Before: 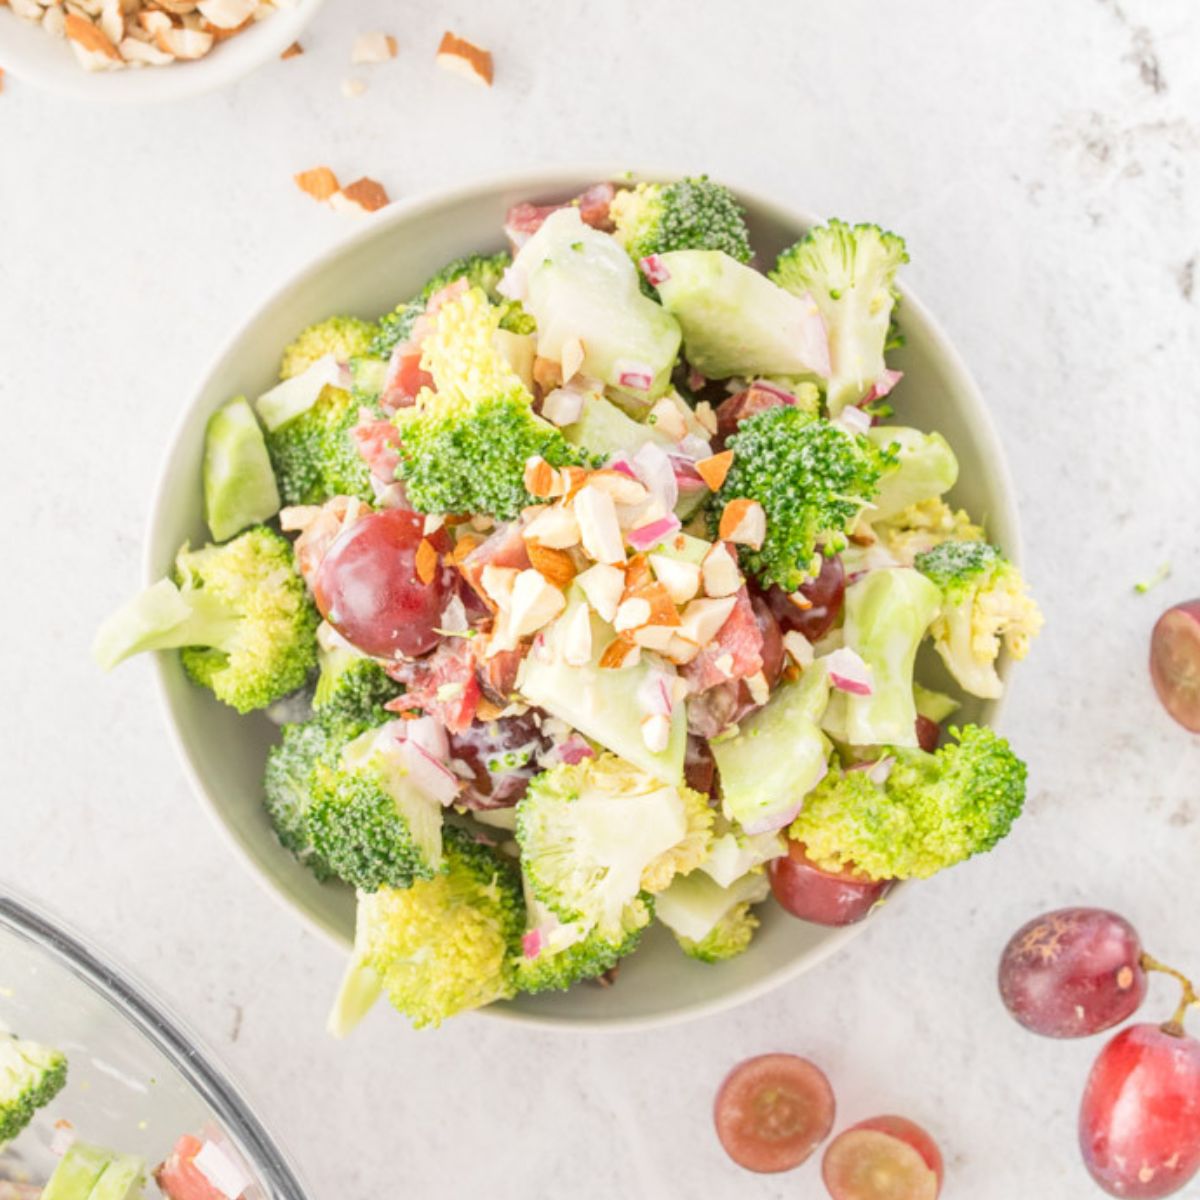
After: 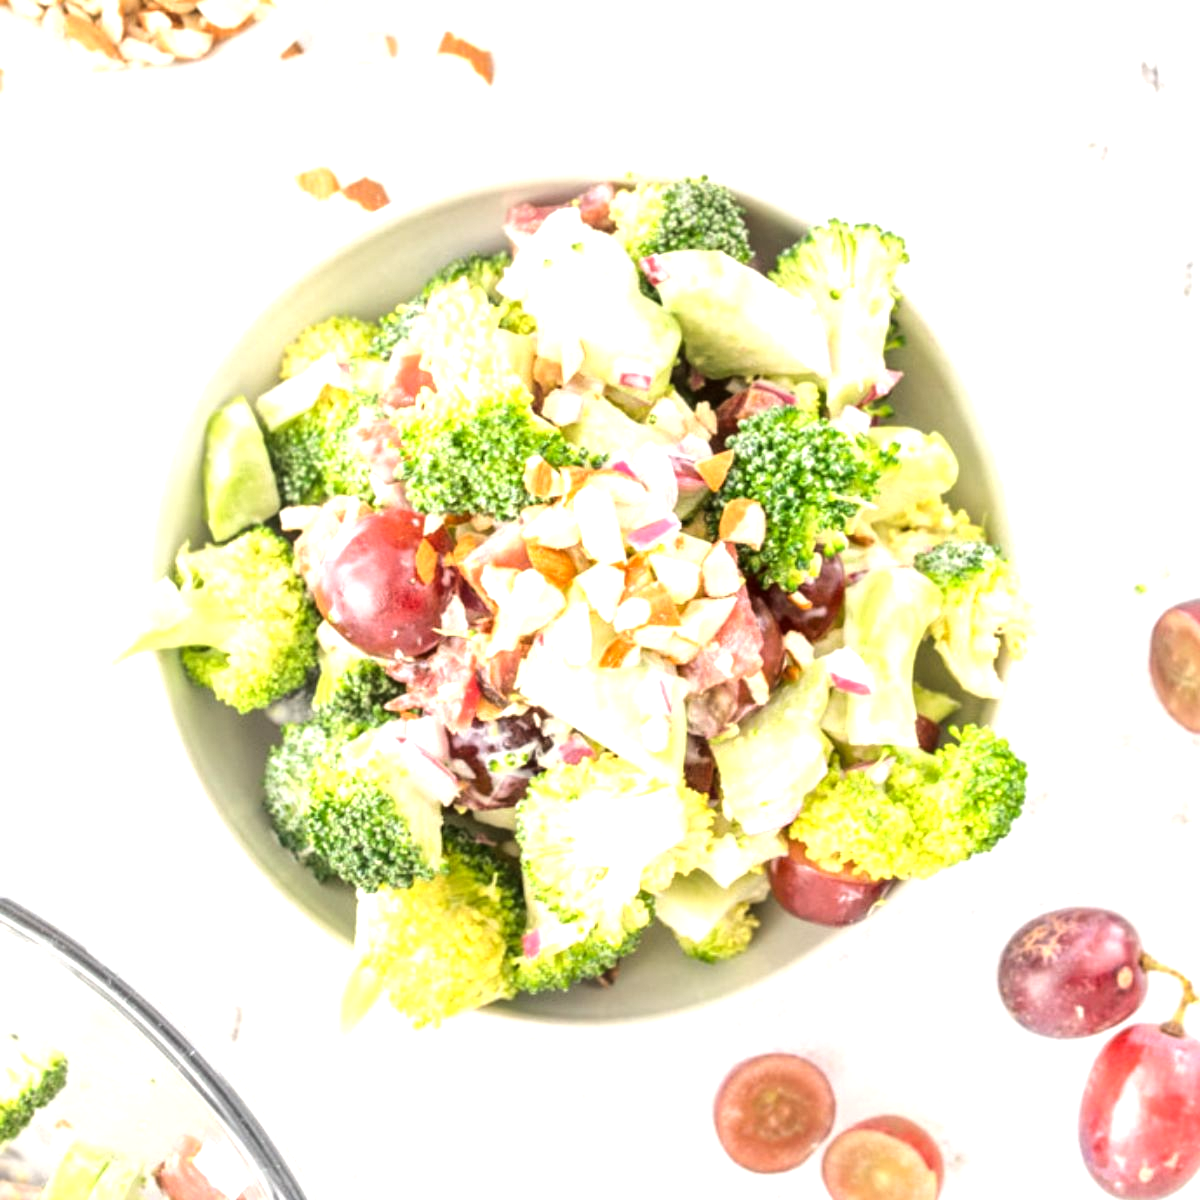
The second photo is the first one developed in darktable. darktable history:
exposure: exposure 0.078 EV, compensate highlight preservation false
tone equalizer: -8 EV -0.75 EV, -7 EV -0.7 EV, -6 EV -0.6 EV, -5 EV -0.4 EV, -3 EV 0.4 EV, -2 EV 0.6 EV, -1 EV 0.7 EV, +0 EV 0.75 EV, edges refinement/feathering 500, mask exposure compensation -1.57 EV, preserve details no
local contrast: mode bilateral grid, contrast 20, coarseness 50, detail 120%, midtone range 0.2
